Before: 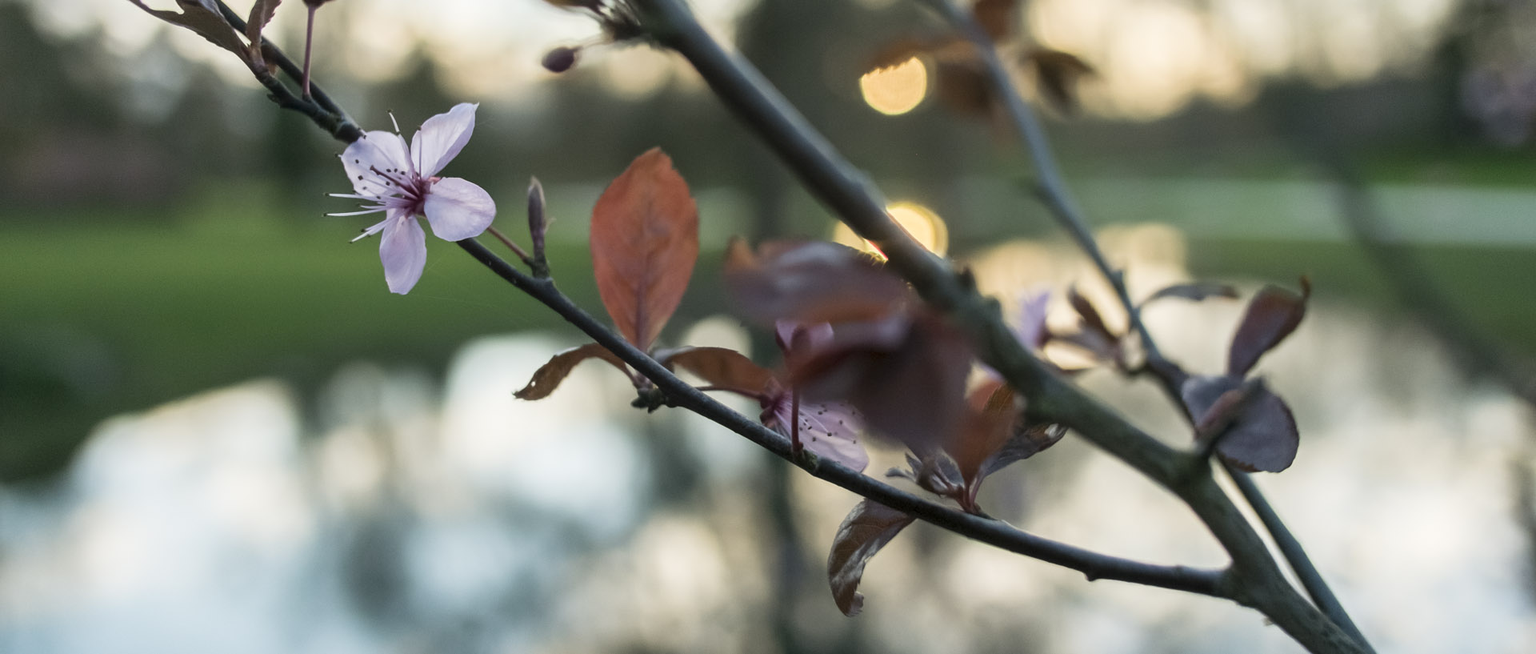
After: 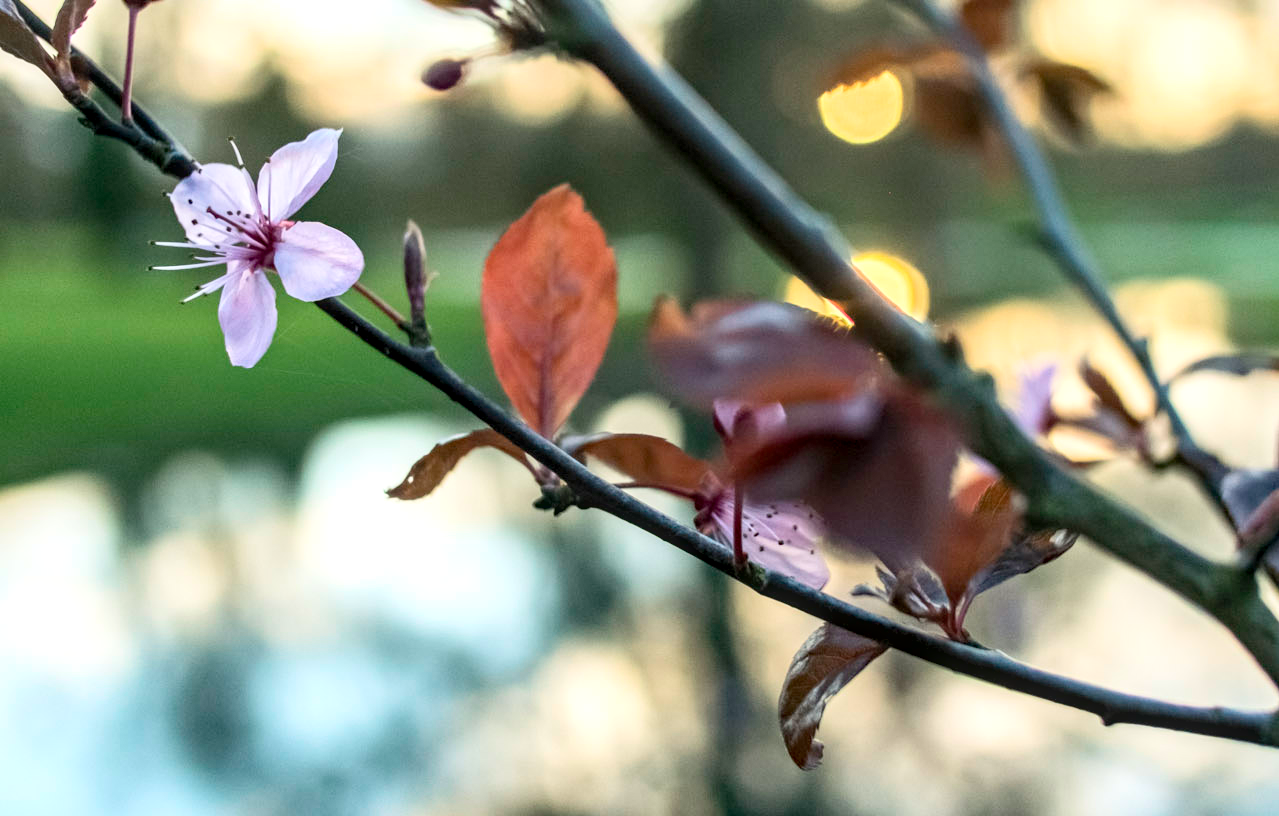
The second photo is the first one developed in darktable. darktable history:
crop and rotate: left 13.359%, right 20.002%
contrast brightness saturation: contrast 0.195, brightness 0.156, saturation 0.227
haze removal: compatibility mode true, adaptive false
local contrast: on, module defaults
exposure: black level correction 0.001, exposure 0.299 EV, compensate highlight preservation false
tone equalizer: edges refinement/feathering 500, mask exposure compensation -1.57 EV, preserve details no
